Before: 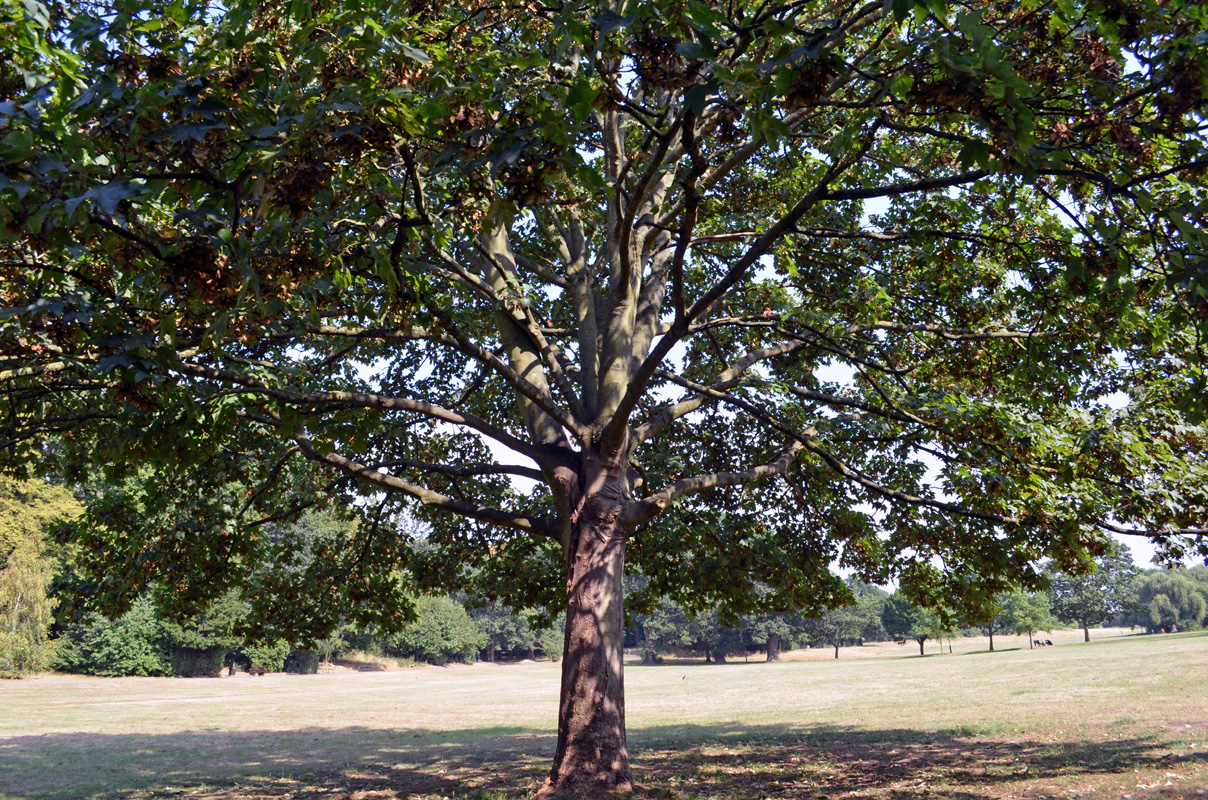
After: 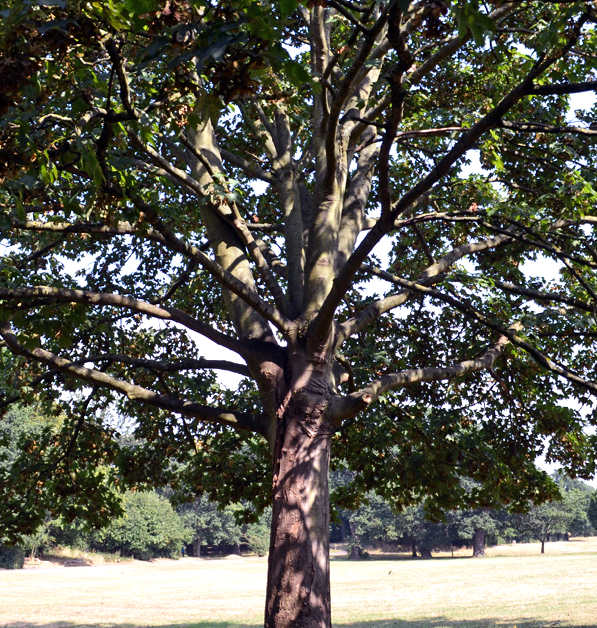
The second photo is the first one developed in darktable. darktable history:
crop and rotate: angle 0.02°, left 24.353%, top 13.219%, right 26.156%, bottom 8.224%
tone equalizer: -8 EV -0.417 EV, -7 EV -0.389 EV, -6 EV -0.333 EV, -5 EV -0.222 EV, -3 EV 0.222 EV, -2 EV 0.333 EV, -1 EV 0.389 EV, +0 EV 0.417 EV, edges refinement/feathering 500, mask exposure compensation -1.57 EV, preserve details no
